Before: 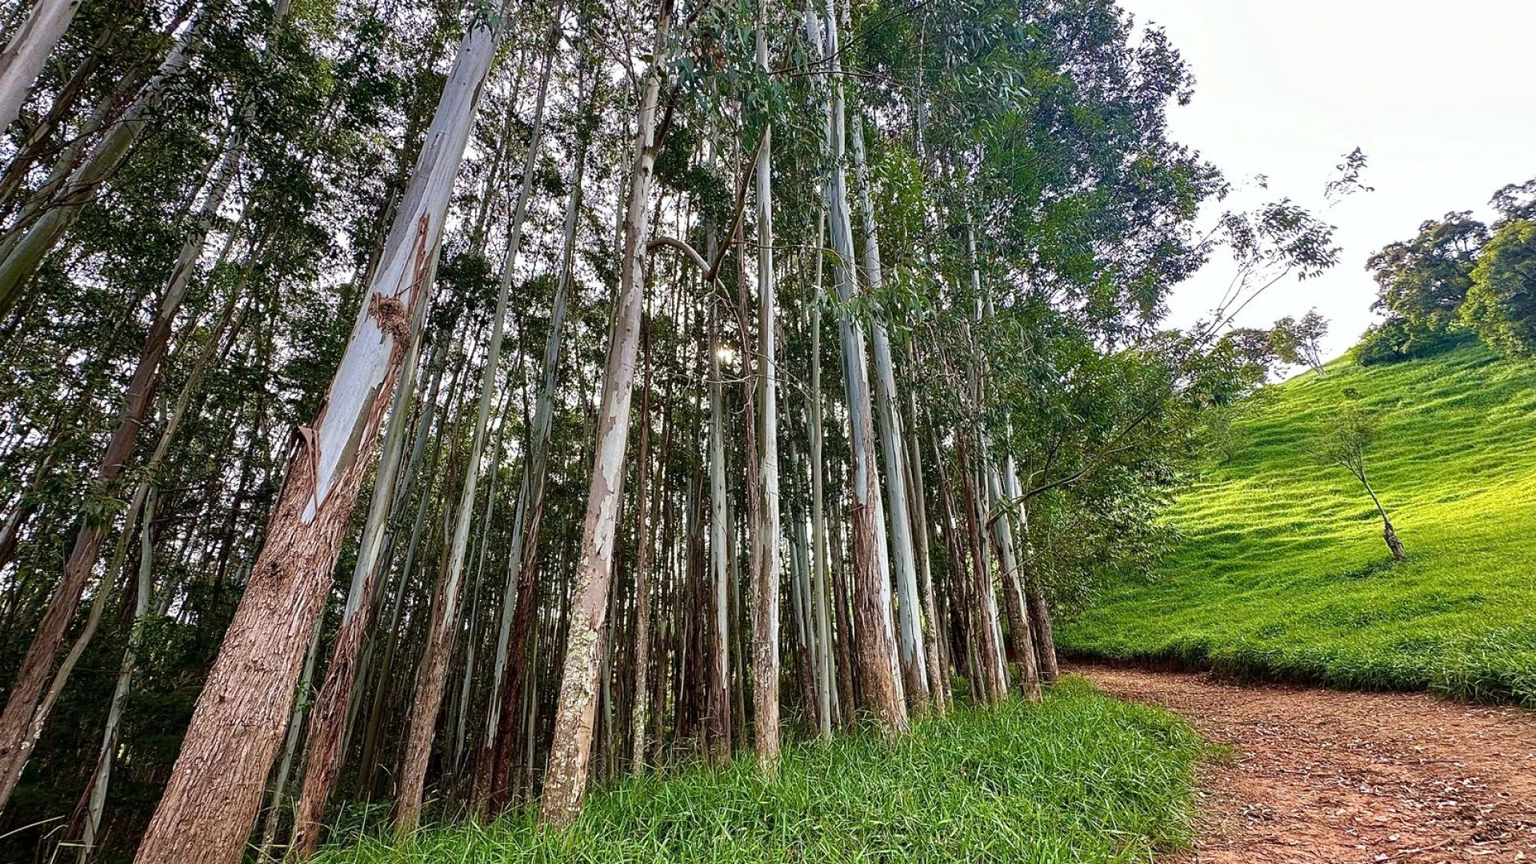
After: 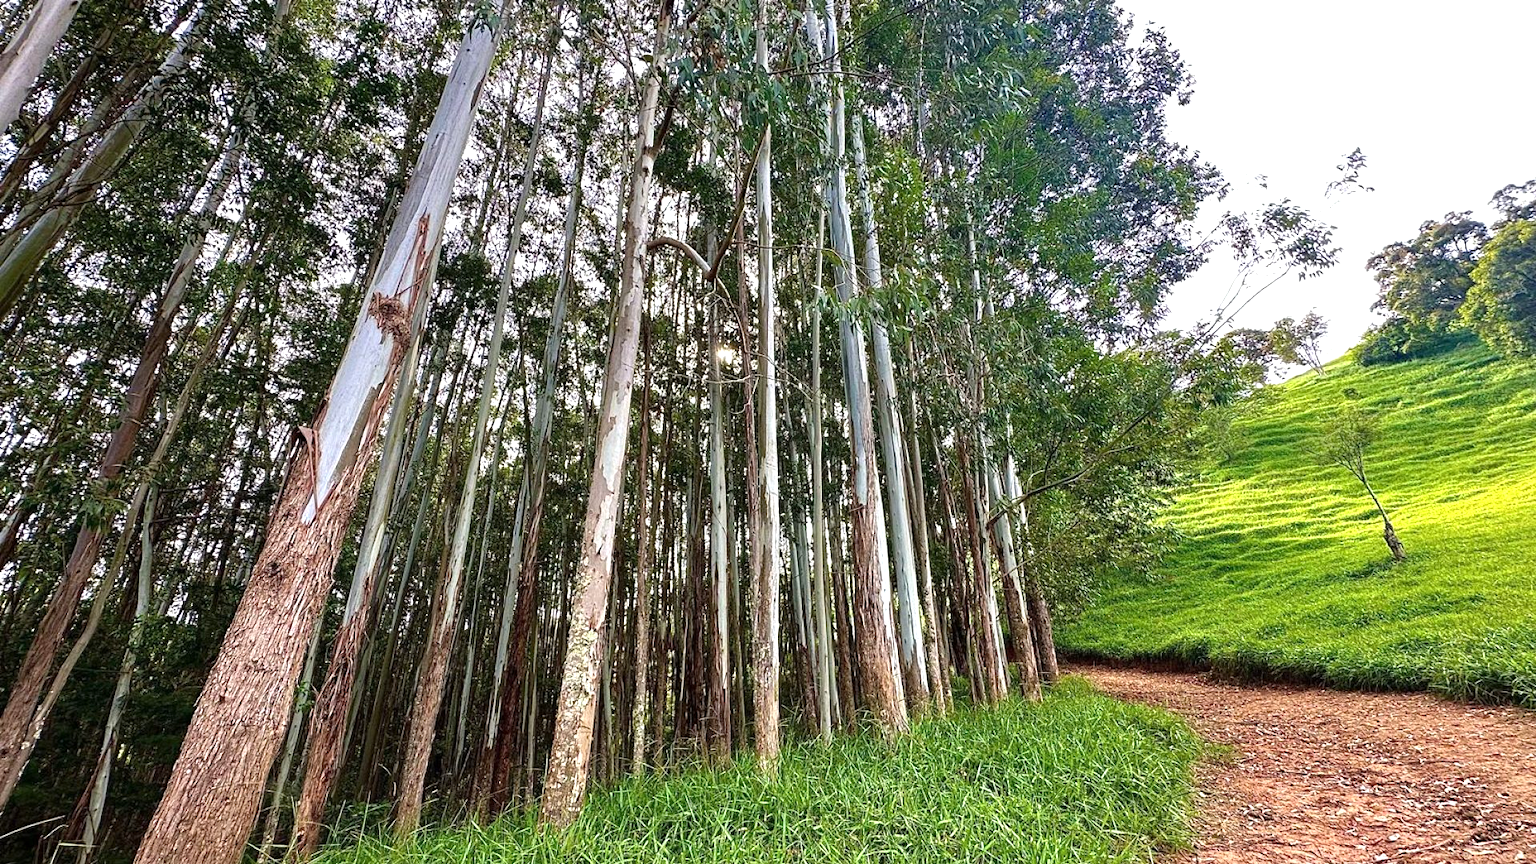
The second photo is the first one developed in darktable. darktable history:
exposure: exposure 0.524 EV, compensate highlight preservation false
